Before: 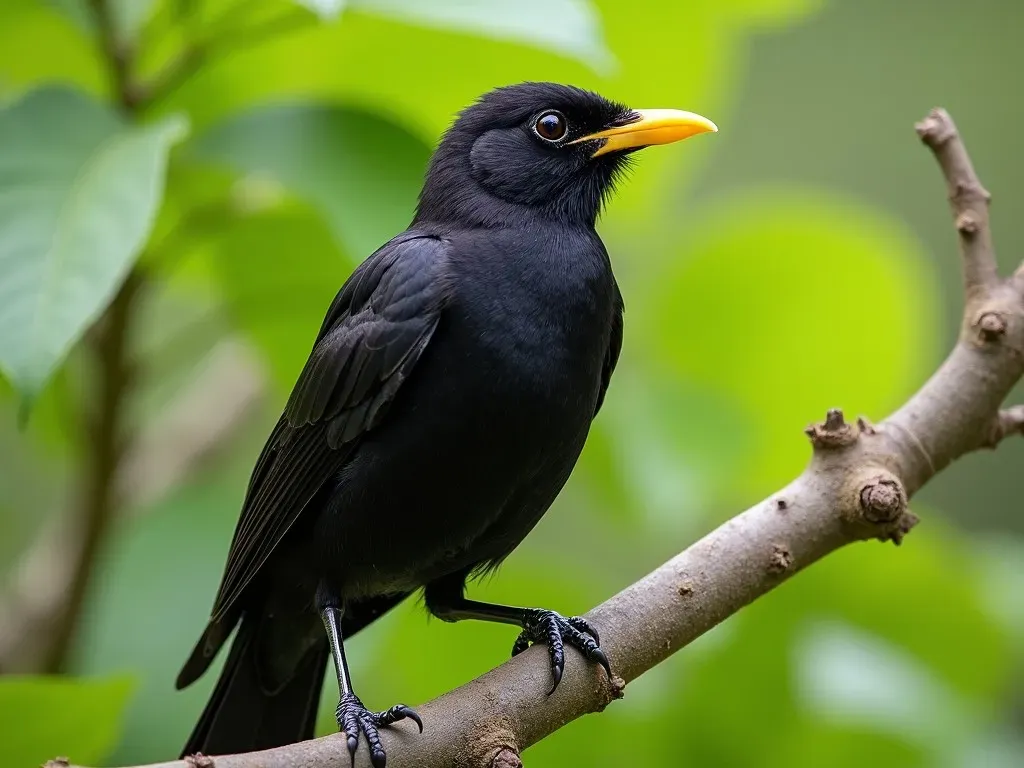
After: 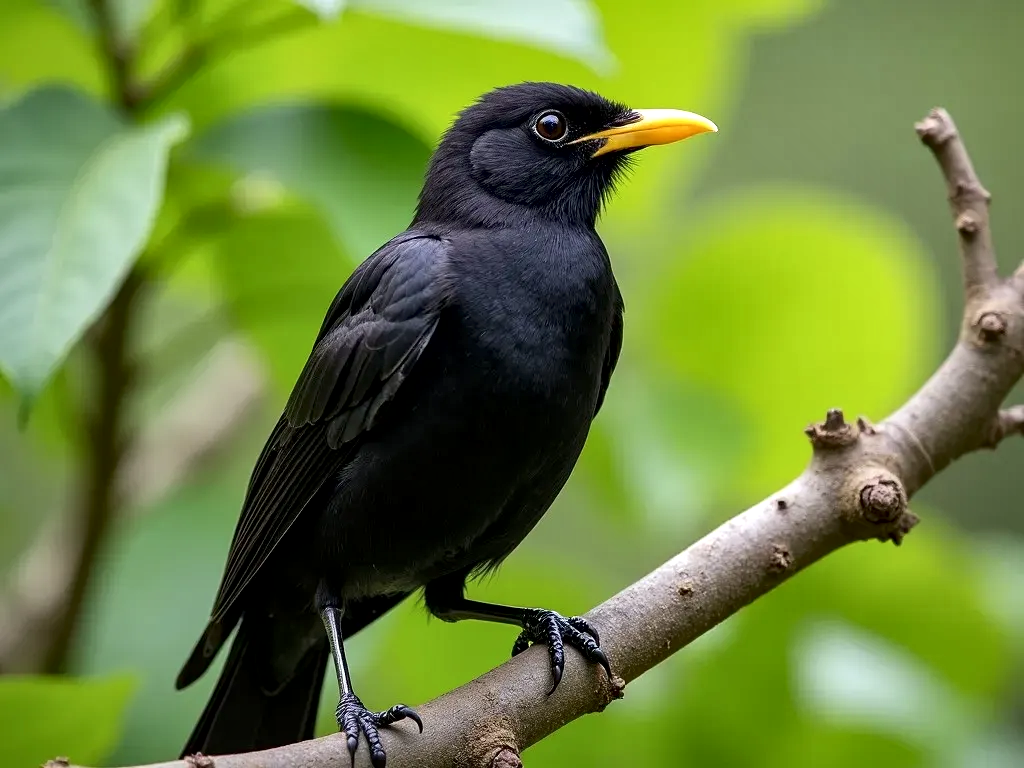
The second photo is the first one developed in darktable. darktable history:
local contrast: mode bilateral grid, contrast 25, coarseness 59, detail 151%, midtone range 0.2
color correction: highlights a* -0.11, highlights b* 0.086
